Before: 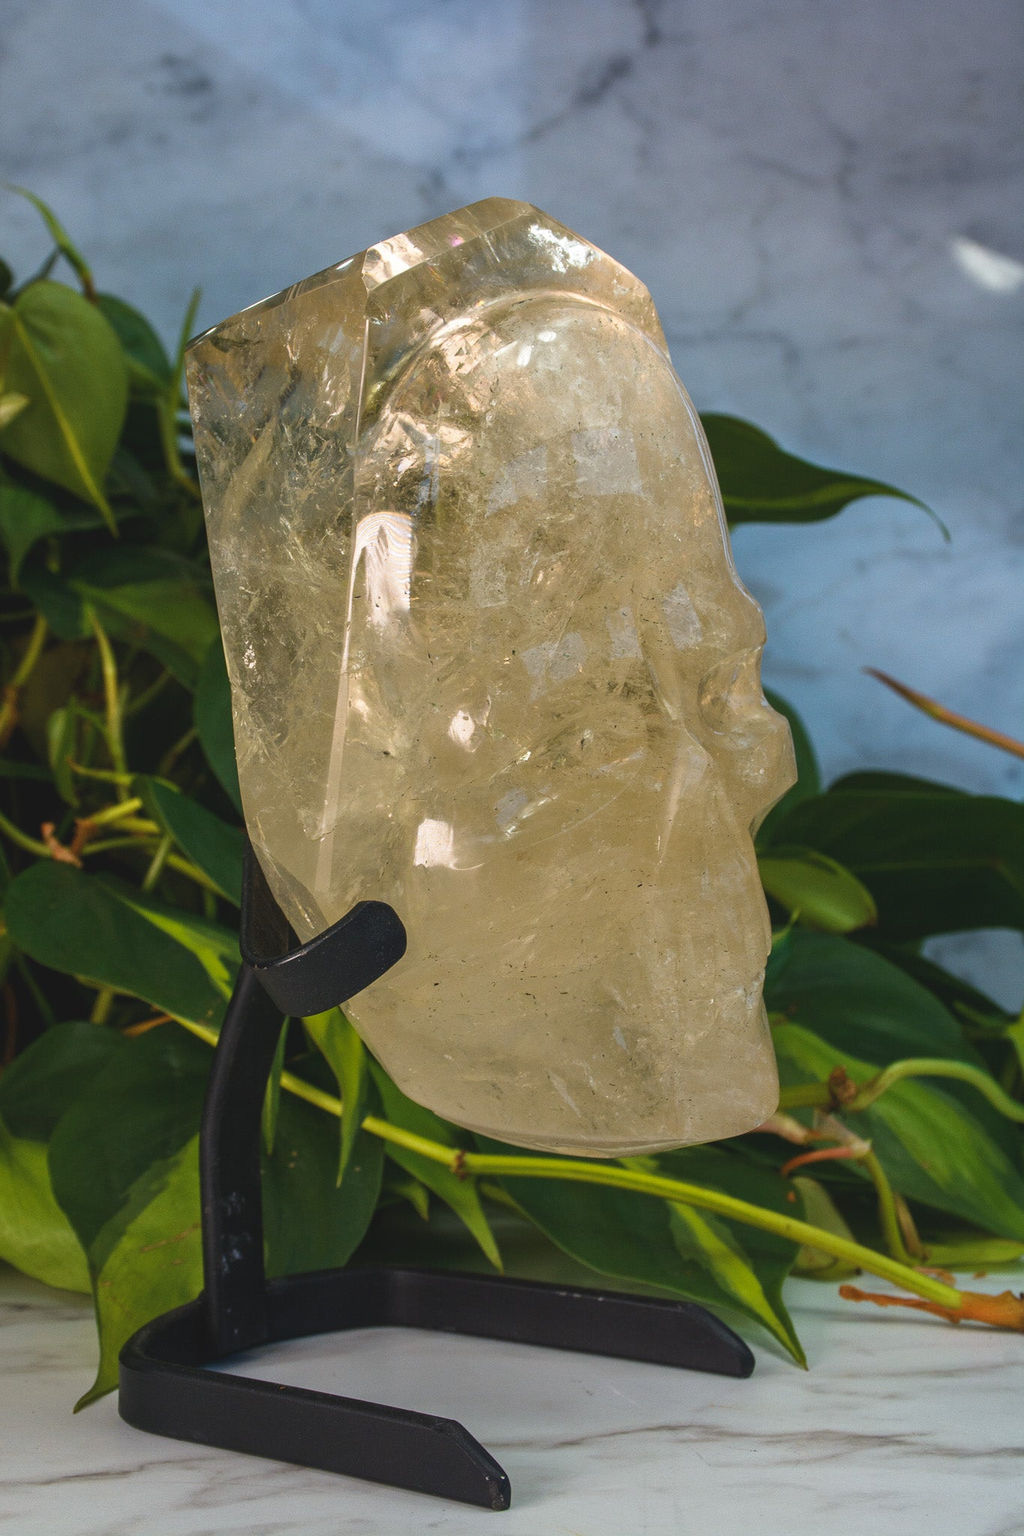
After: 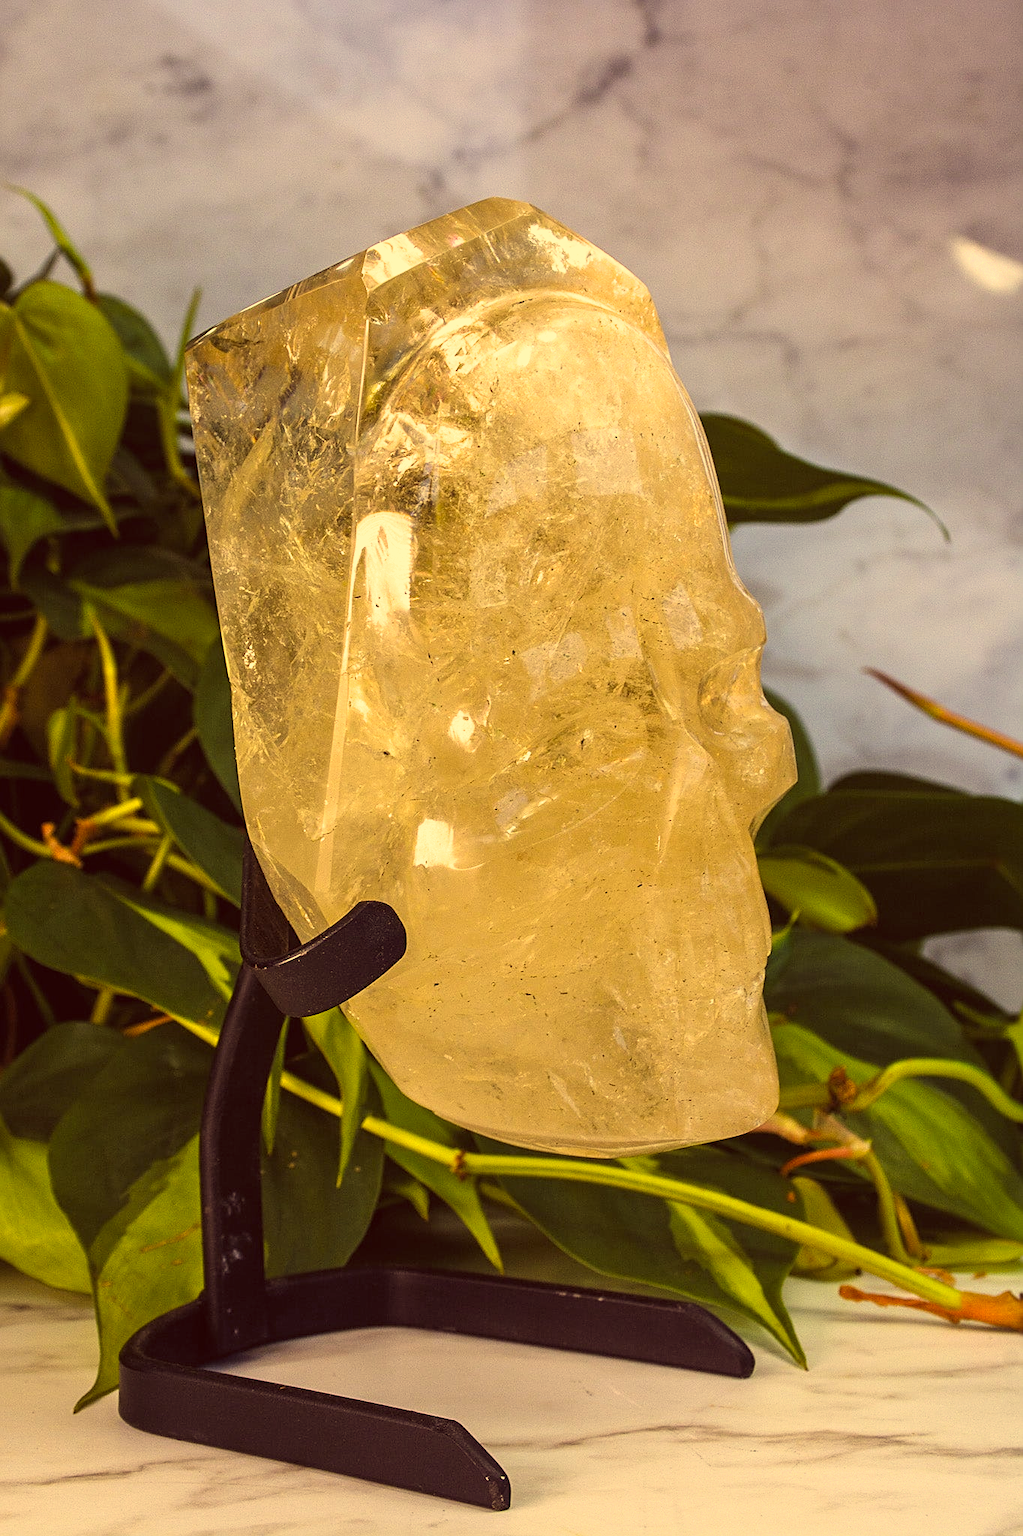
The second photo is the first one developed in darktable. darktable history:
exposure: exposure 0.6 EV, compensate highlight preservation false
sharpen: on, module defaults
color correction: highlights a* 9.69, highlights b* 39.4, shadows a* 14.64, shadows b* 3.42
filmic rgb: middle gray luminance 21.67%, black relative exposure -14.04 EV, white relative exposure 2.97 EV, target black luminance 0%, hardness 8.75, latitude 60.39%, contrast 1.205, highlights saturation mix 4.58%, shadows ↔ highlights balance 41.13%, enable highlight reconstruction true
